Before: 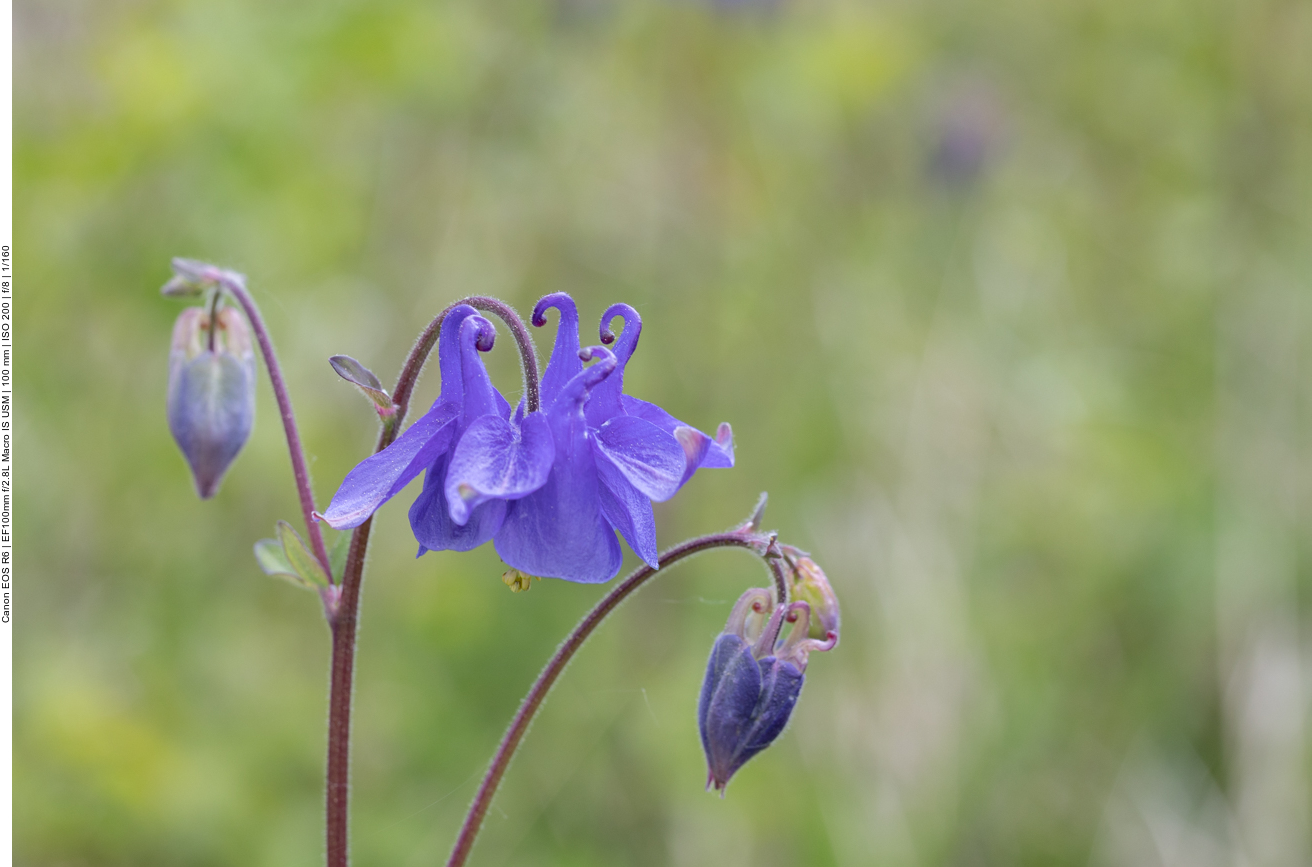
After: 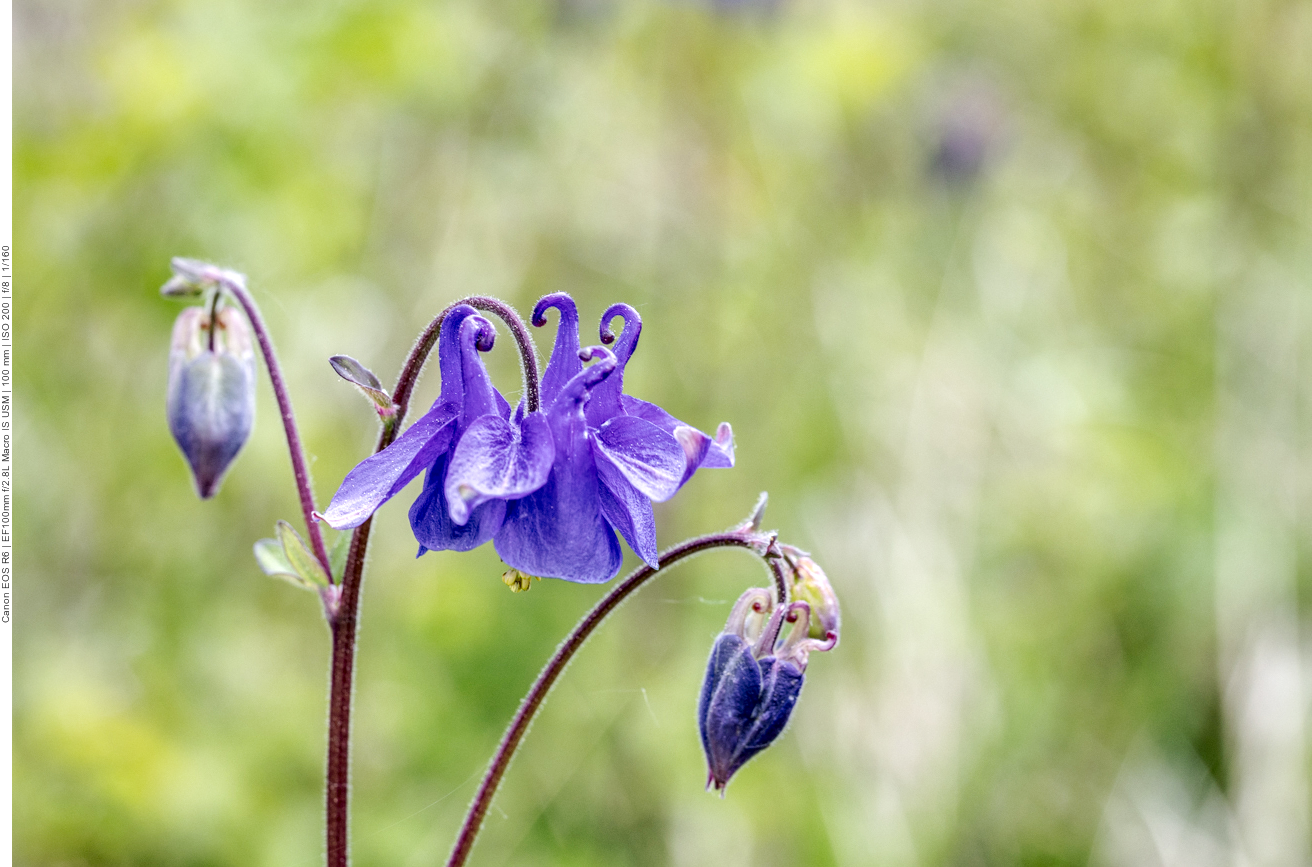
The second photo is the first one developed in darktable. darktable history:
local contrast: highlights 2%, shadows 3%, detail 182%
base curve: curves: ch0 [(0, 0) (0.032, 0.025) (0.121, 0.166) (0.206, 0.329) (0.605, 0.79) (1, 1)], preserve colors none
